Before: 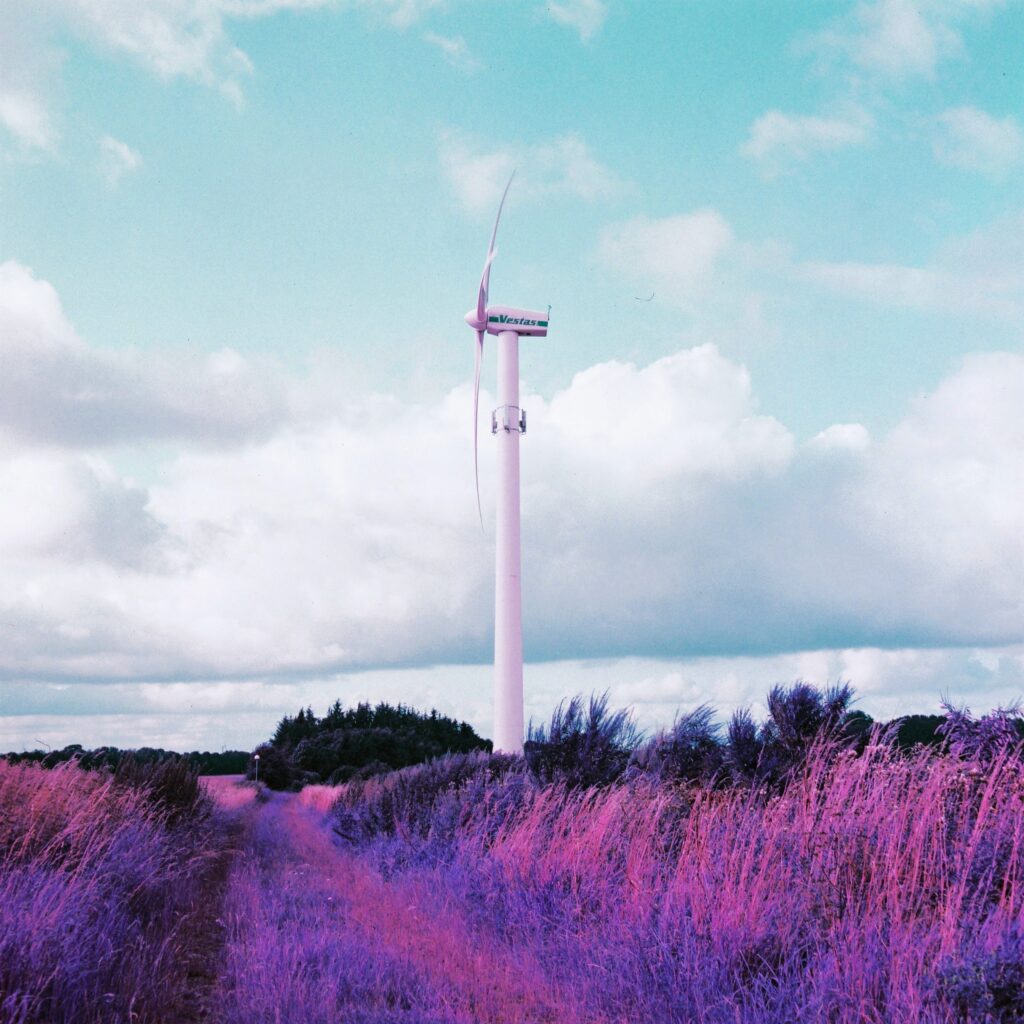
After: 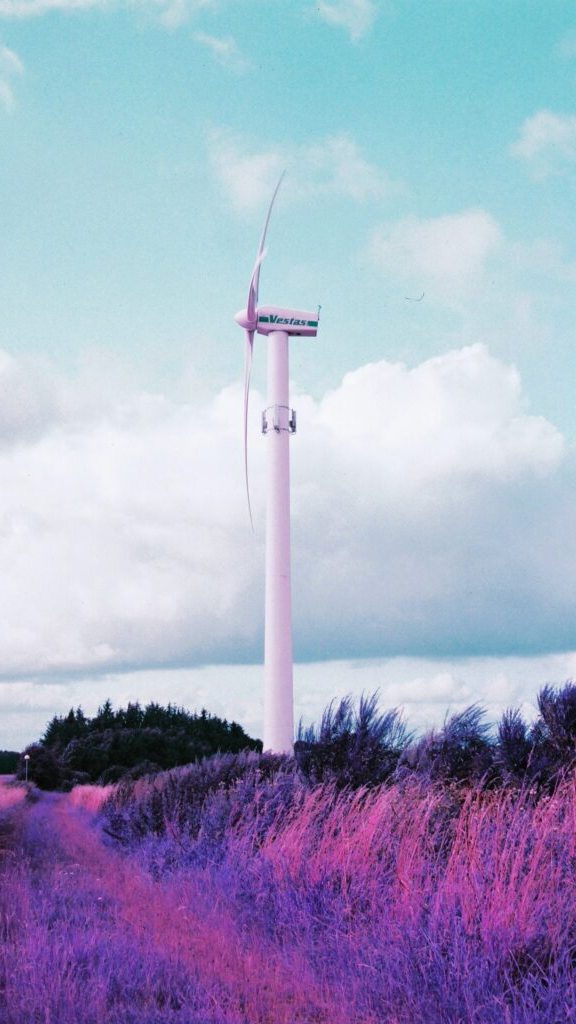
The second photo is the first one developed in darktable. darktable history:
crop and rotate: left 22.516%, right 21.234%
